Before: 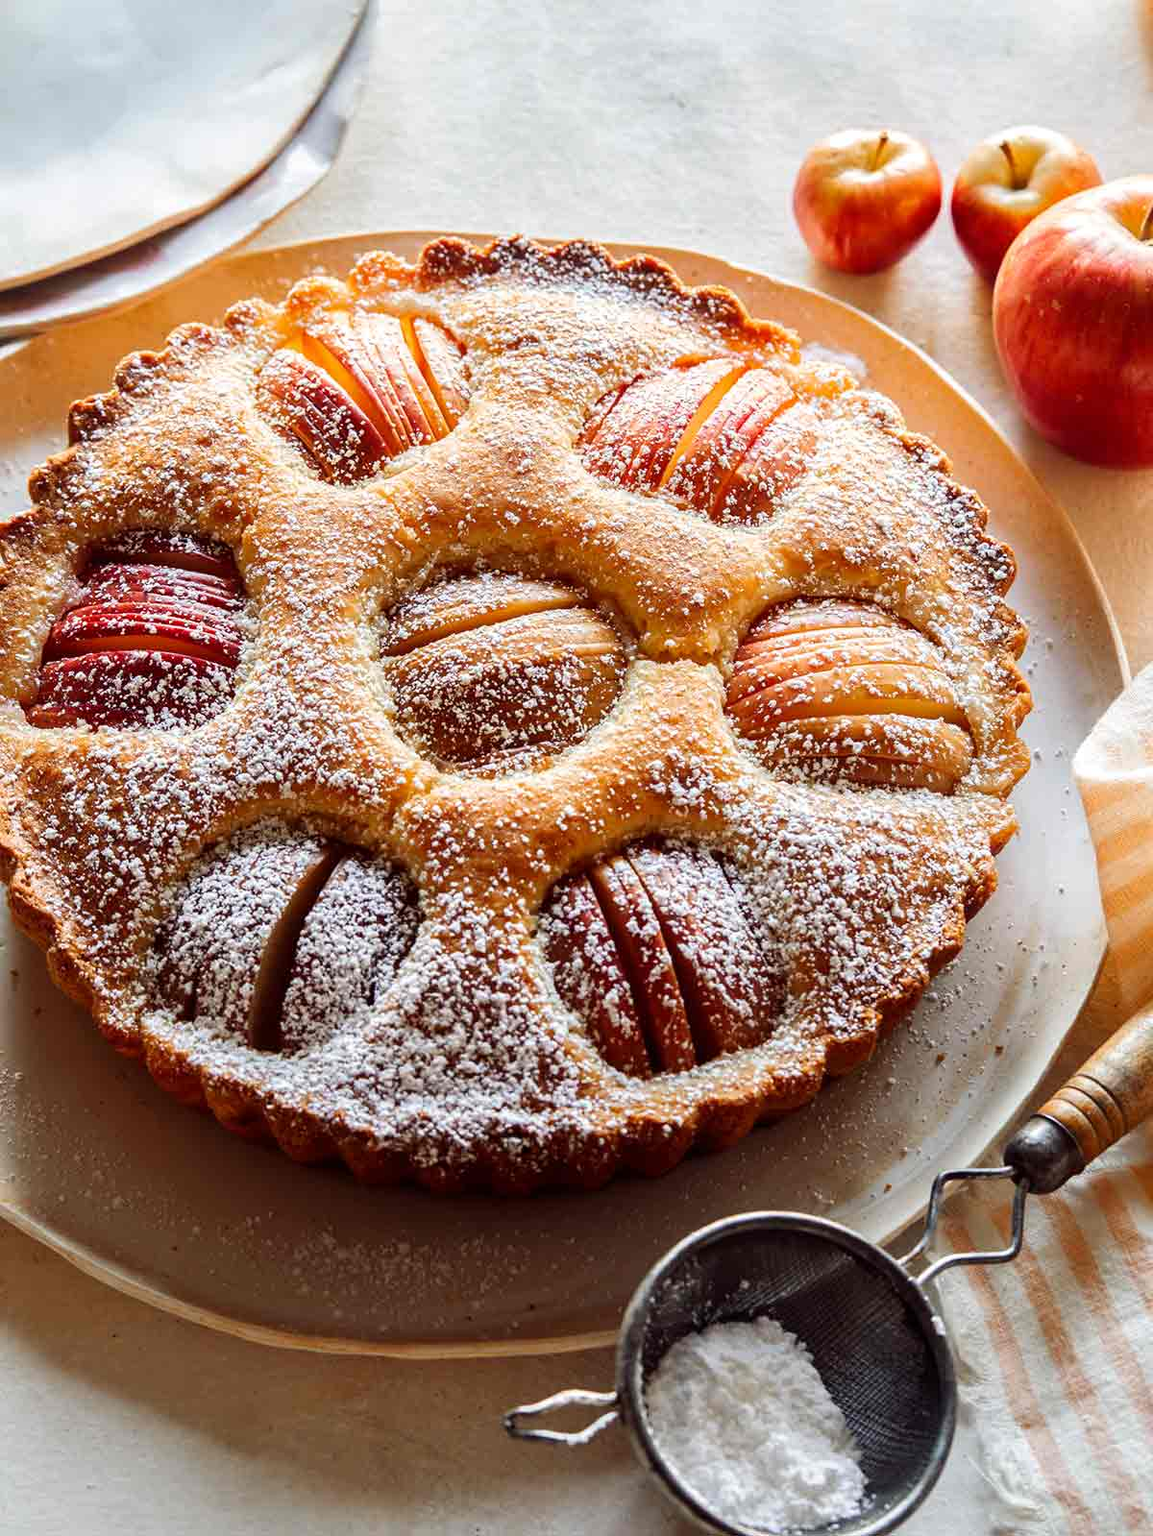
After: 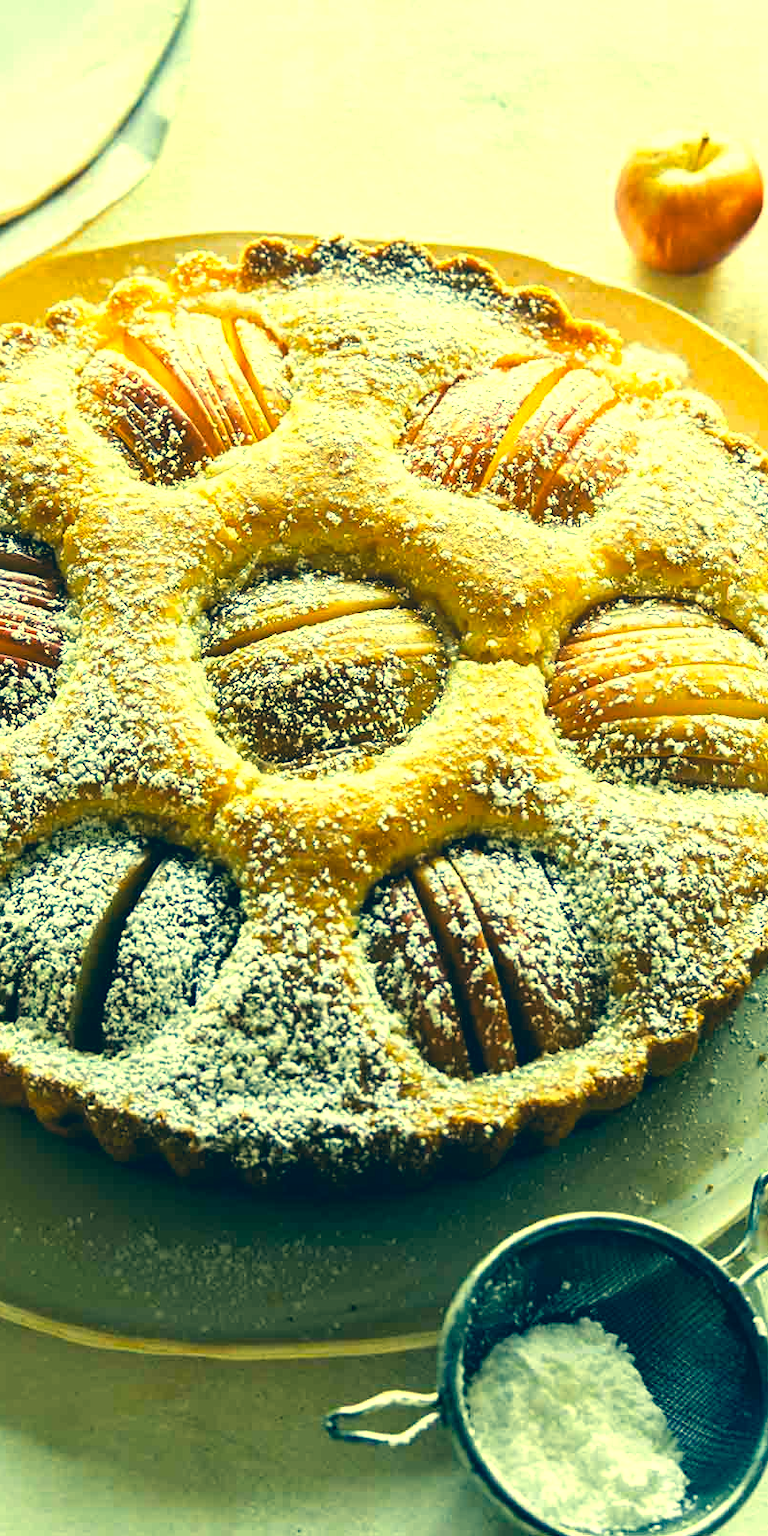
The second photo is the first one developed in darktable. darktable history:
crop and rotate: left 15.508%, right 17.804%
exposure: black level correction 0, exposure 0.683 EV, compensate exposure bias true, compensate highlight preservation false
color correction: highlights a* -16.23, highlights b* 39.97, shadows a* -40, shadows b* -26.23
